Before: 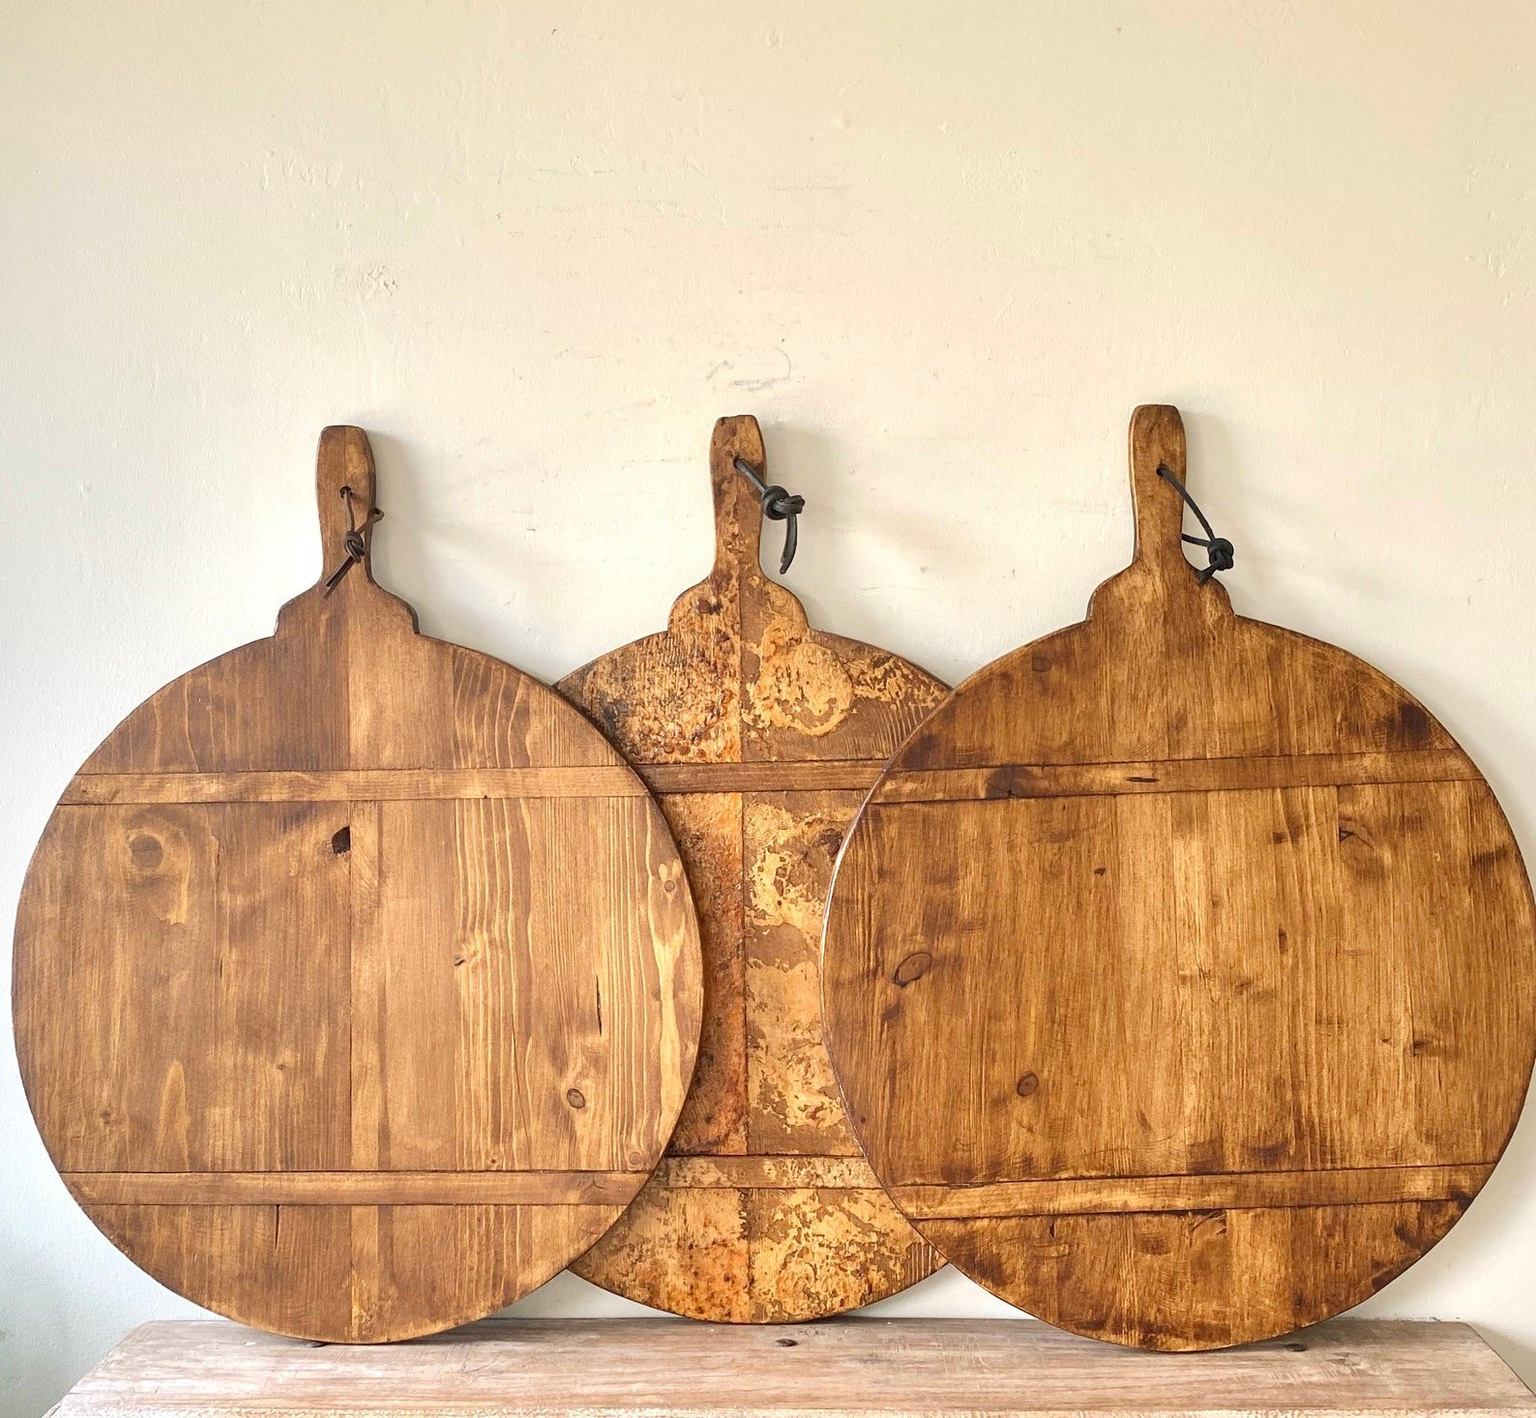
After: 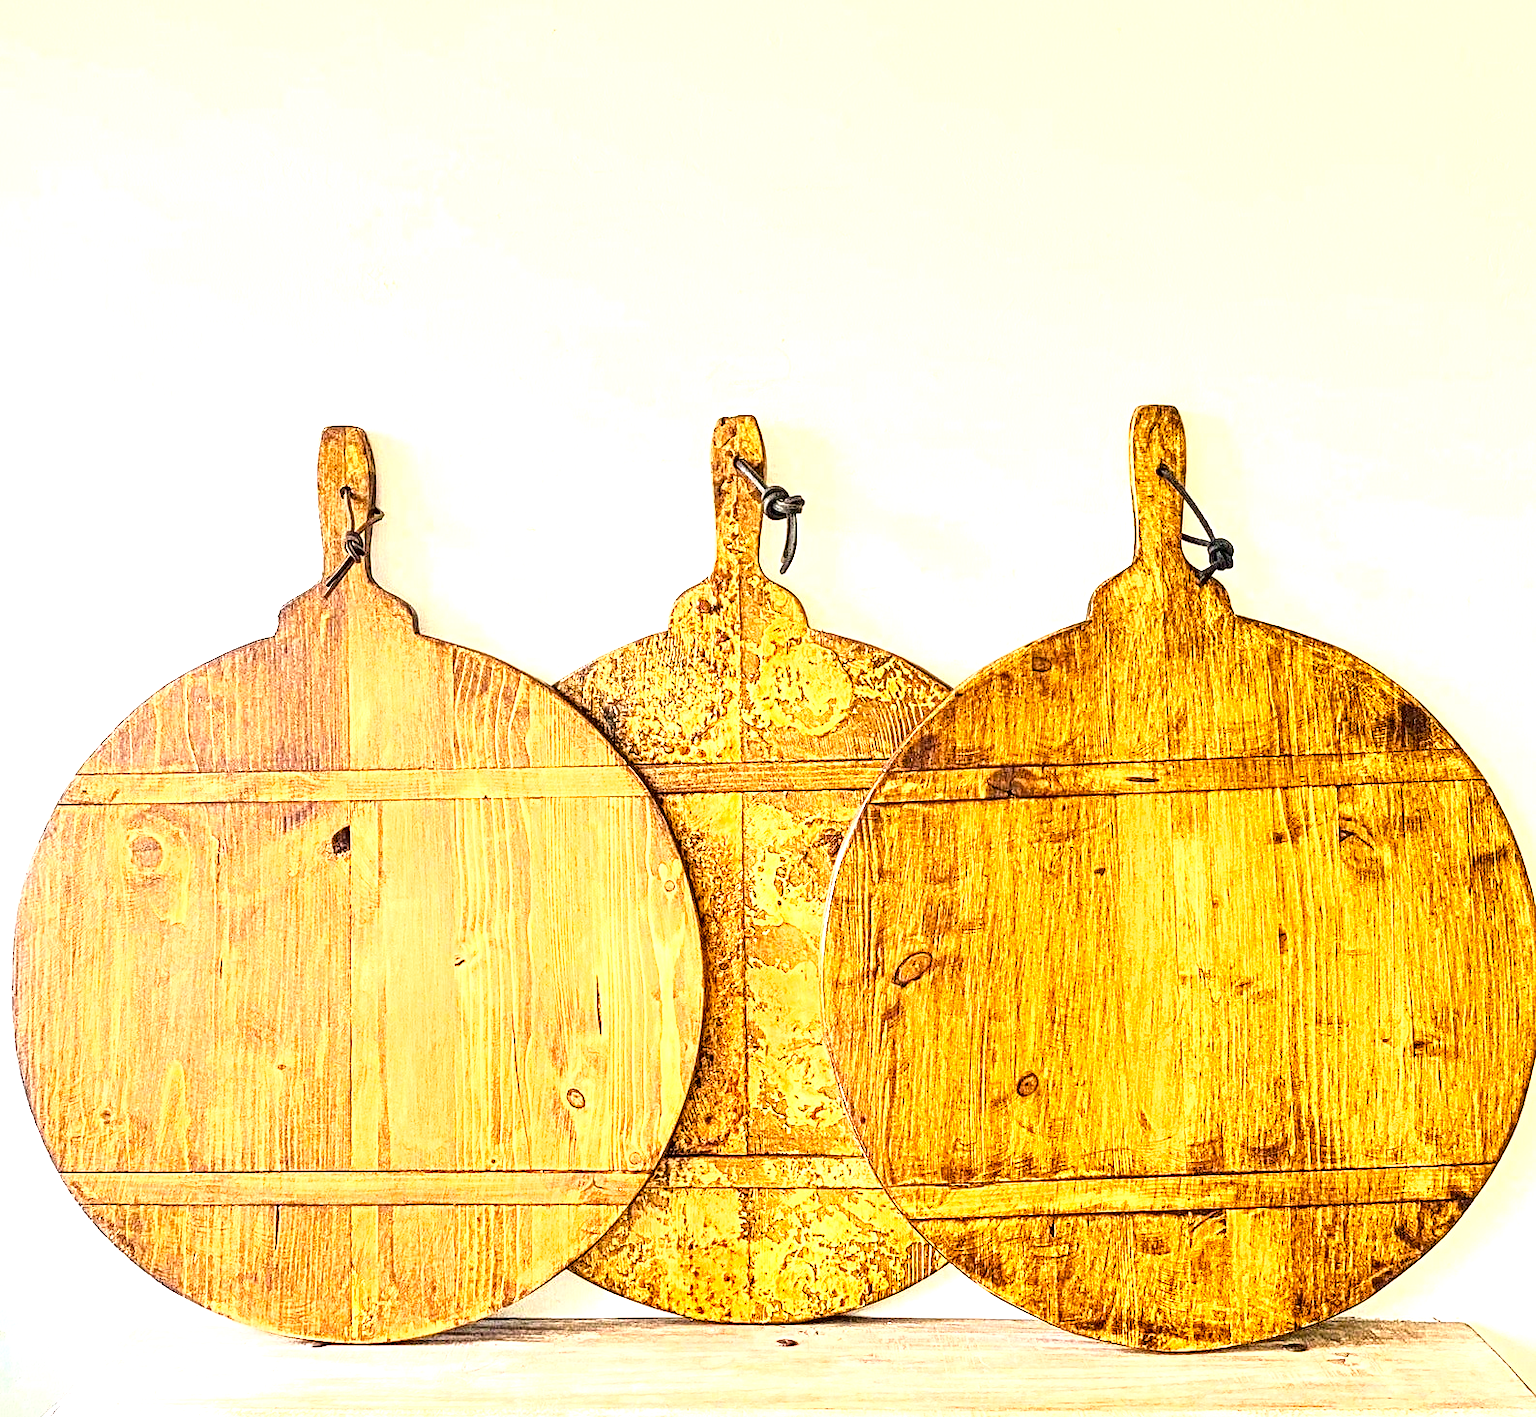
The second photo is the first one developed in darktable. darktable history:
color balance rgb: shadows lift › hue 87°, linear chroma grading › global chroma 14.877%, perceptual saturation grading › global saturation 20%, perceptual saturation grading › highlights -25.659%, perceptual saturation grading › shadows 25.511%, perceptual brilliance grading › highlights 47.88%, perceptual brilliance grading › mid-tones 22.955%, perceptual brilliance grading › shadows -6.249%
local contrast: mode bilateral grid, contrast 20, coarseness 3, detail 300%, midtone range 0.2
base curve: curves: ch0 [(0, 0) (0.028, 0.03) (0.121, 0.232) (0.46, 0.748) (0.859, 0.968) (1, 1)]
